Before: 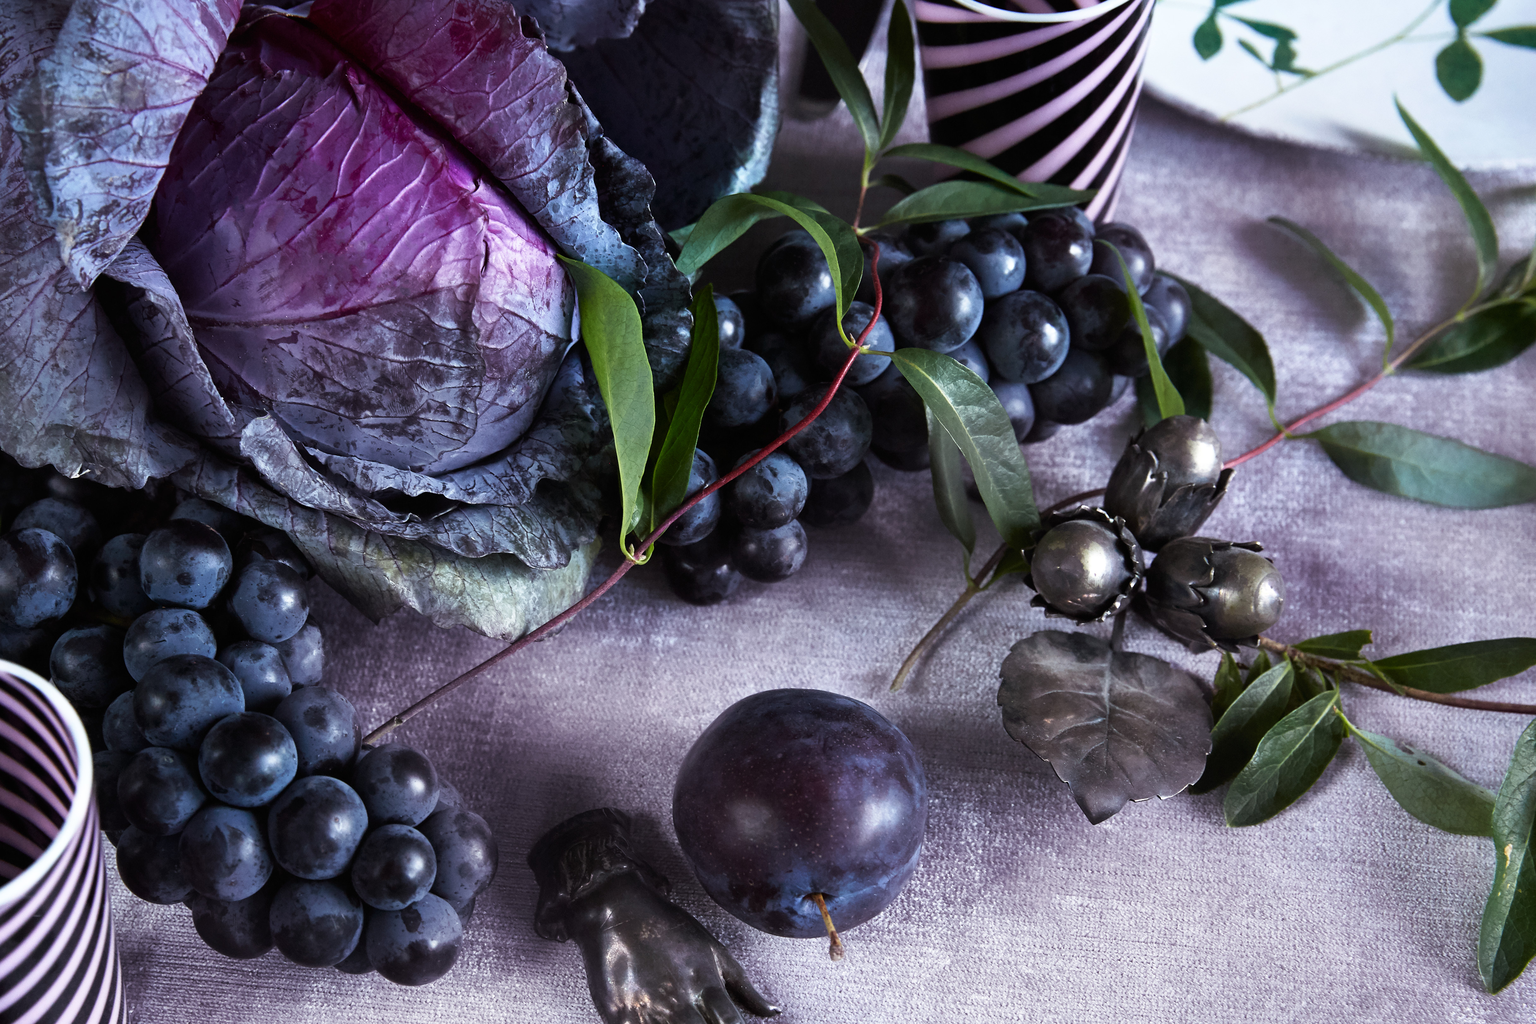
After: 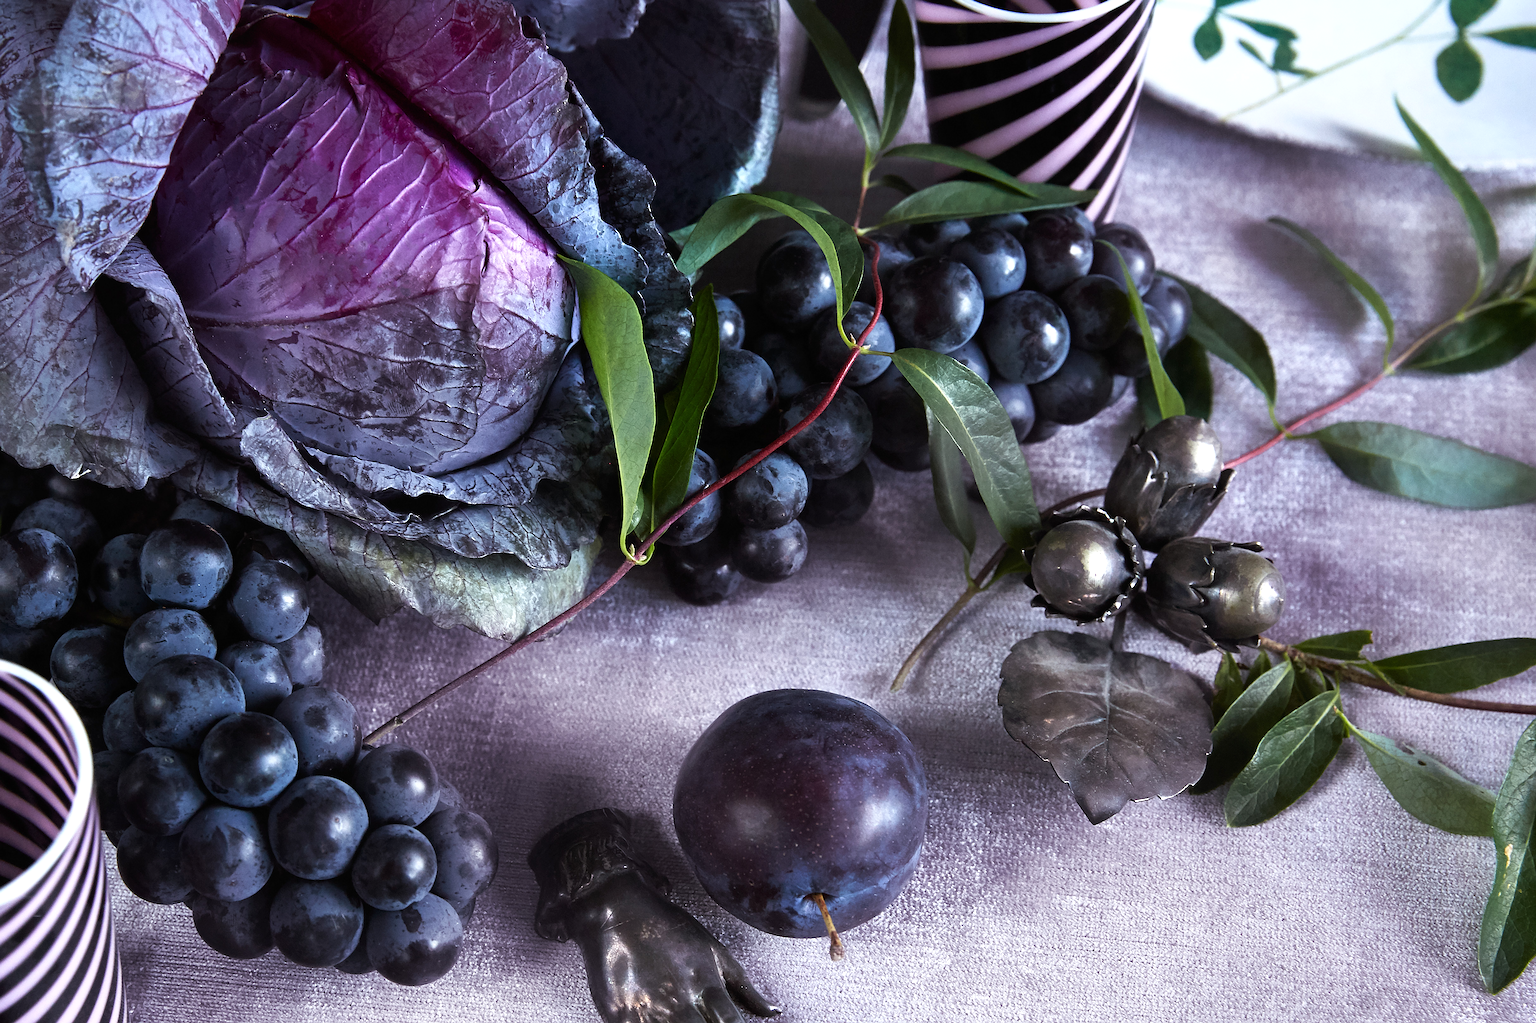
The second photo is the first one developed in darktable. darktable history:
sharpen: on, module defaults
exposure: exposure 0.207 EV, compensate highlight preservation false
